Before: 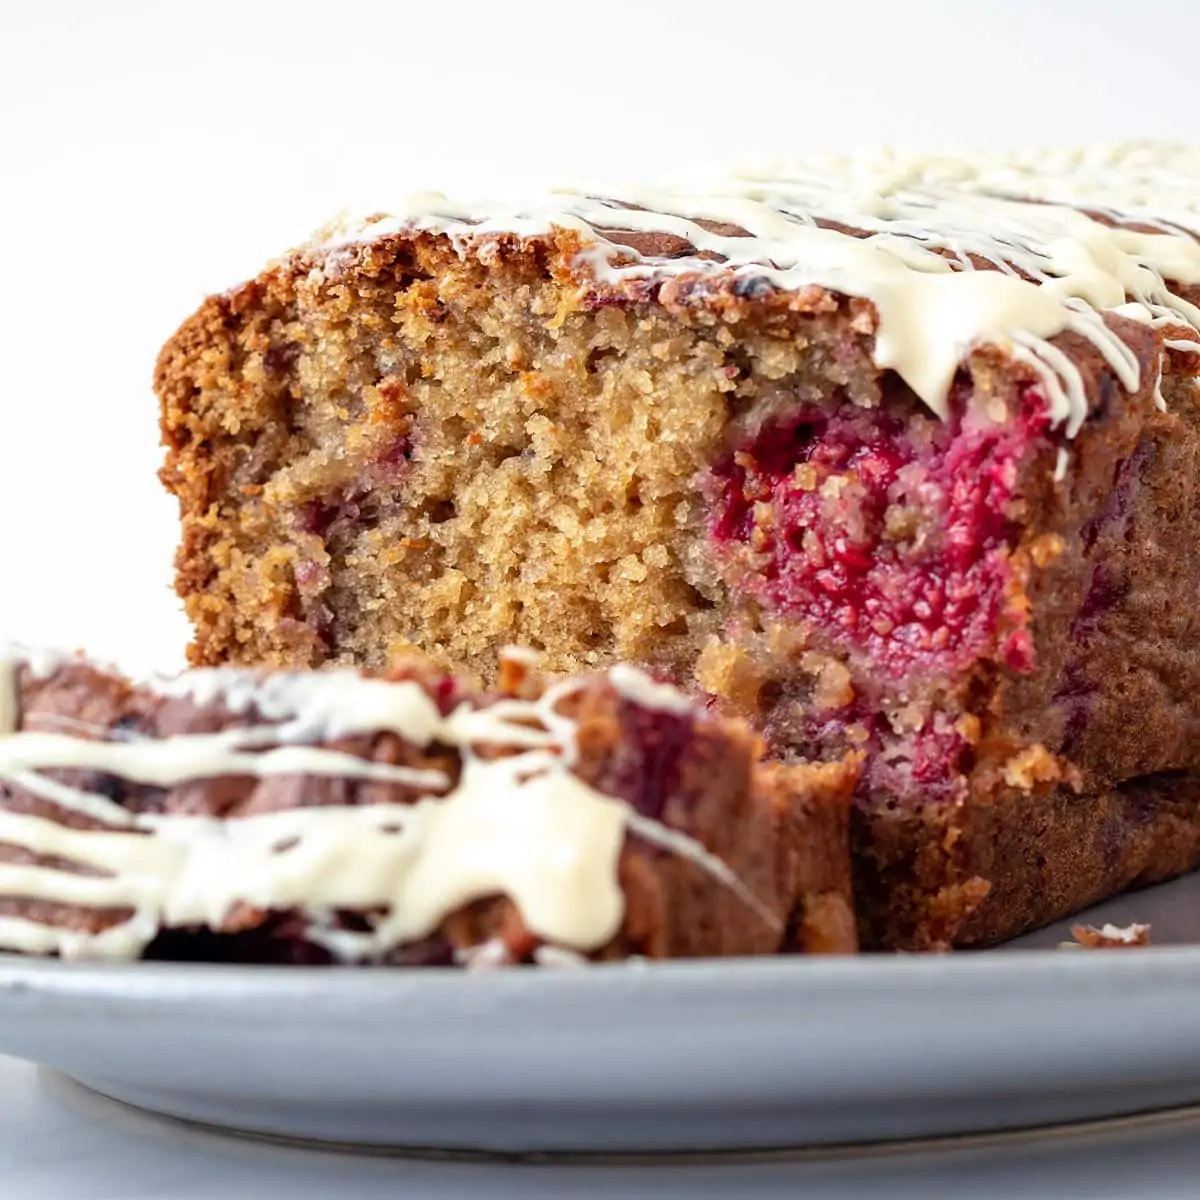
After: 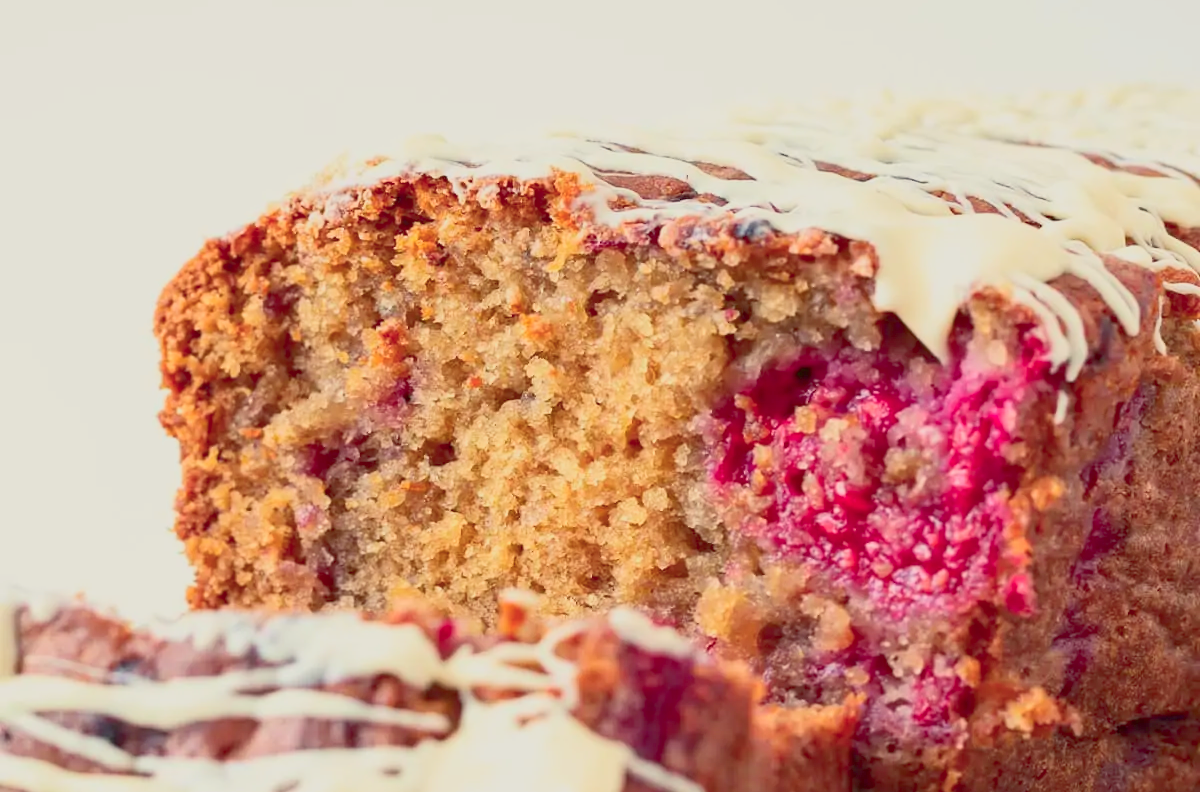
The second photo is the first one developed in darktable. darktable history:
tone curve: curves: ch0 [(0, 0) (0.003, 0.026) (0.011, 0.03) (0.025, 0.047) (0.044, 0.082) (0.069, 0.119) (0.1, 0.157) (0.136, 0.19) (0.177, 0.231) (0.224, 0.27) (0.277, 0.318) (0.335, 0.383) (0.399, 0.456) (0.468, 0.532) (0.543, 0.618) (0.623, 0.71) (0.709, 0.786) (0.801, 0.851) (0.898, 0.908) (1, 1)], color space Lab, linked channels, preserve colors none
crop and rotate: top 4.799%, bottom 29.186%
color balance rgb: highlights gain › luminance 6.407%, highlights gain › chroma 2.503%, highlights gain › hue 87.63°, perceptual saturation grading › global saturation 0.844%, hue shift -4.81°, contrast -20.747%
